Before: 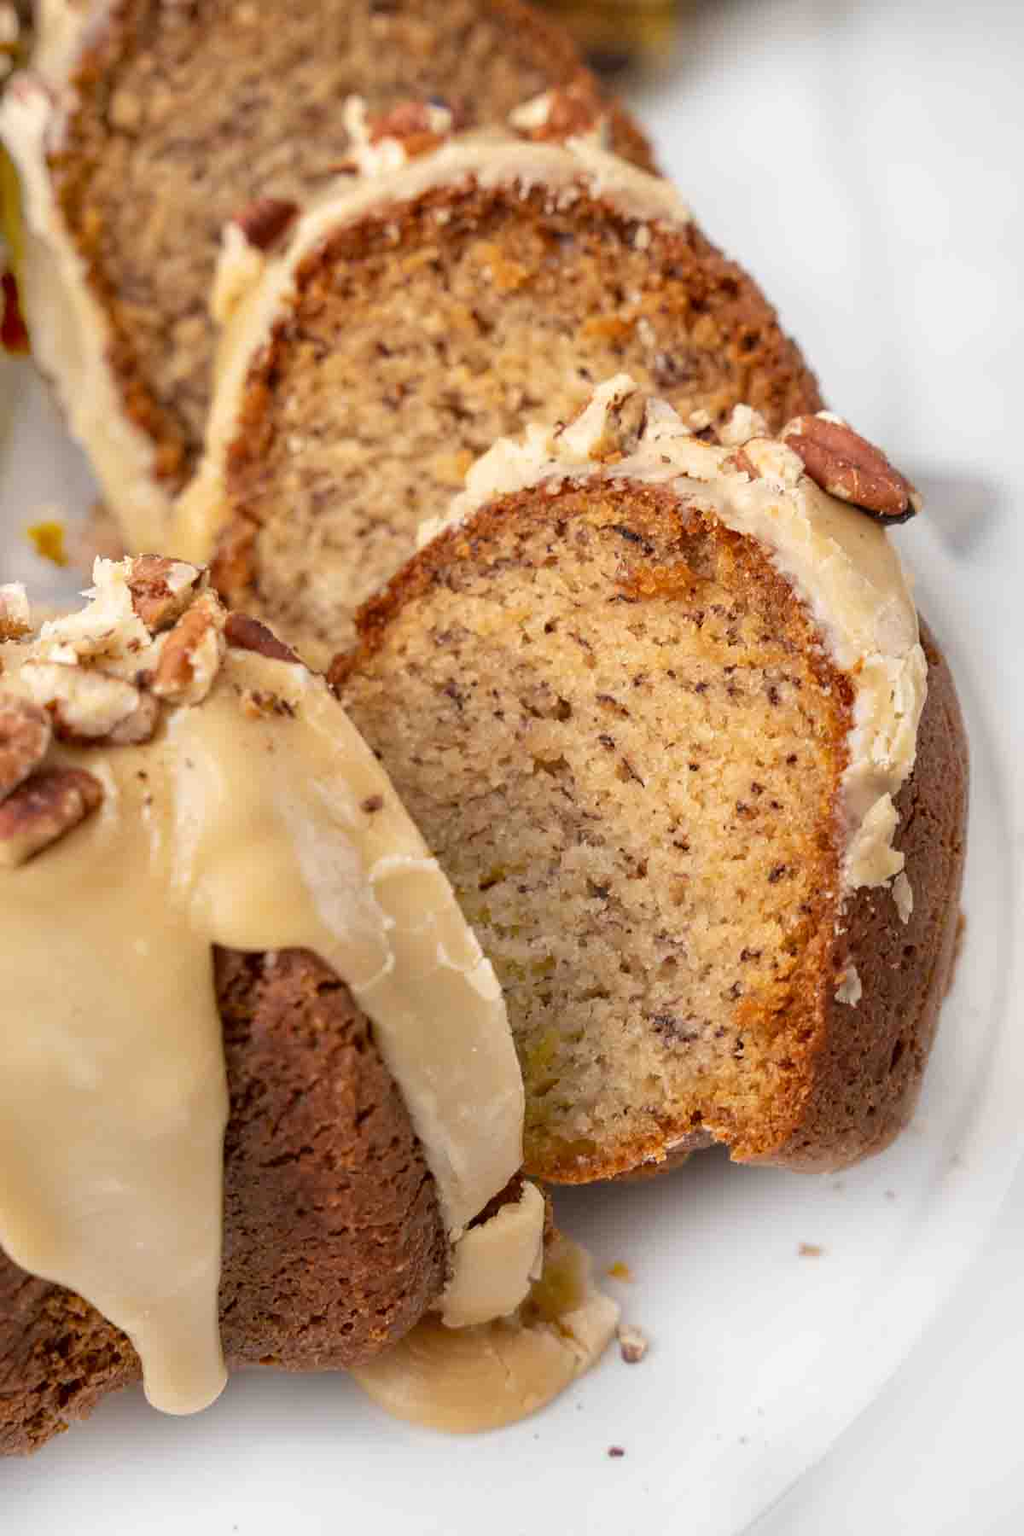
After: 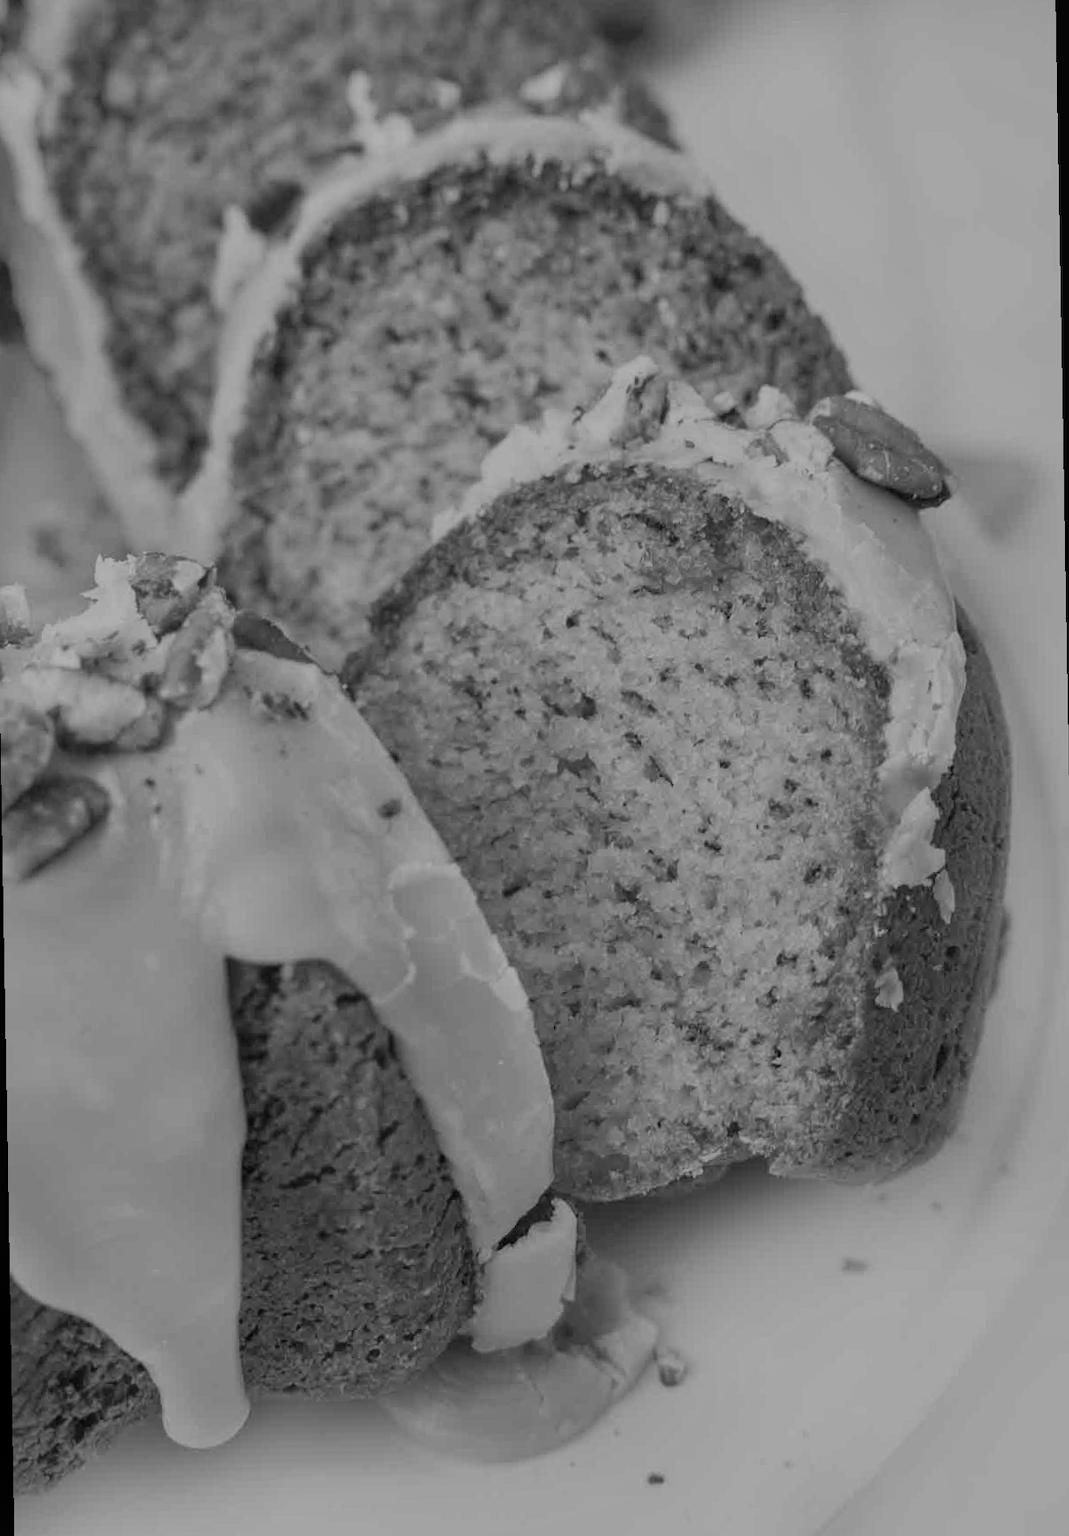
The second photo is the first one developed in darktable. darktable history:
color balance rgb: contrast -30%
color calibration: illuminant as shot in camera, x 0.358, y 0.373, temperature 4628.91 K
rotate and perspective: rotation -1°, crop left 0.011, crop right 0.989, crop top 0.025, crop bottom 0.975
exposure: black level correction 0, exposure -0.721 EV, compensate highlight preservation false
local contrast: mode bilateral grid, contrast 20, coarseness 50, detail 130%, midtone range 0.2
monochrome: on, module defaults
